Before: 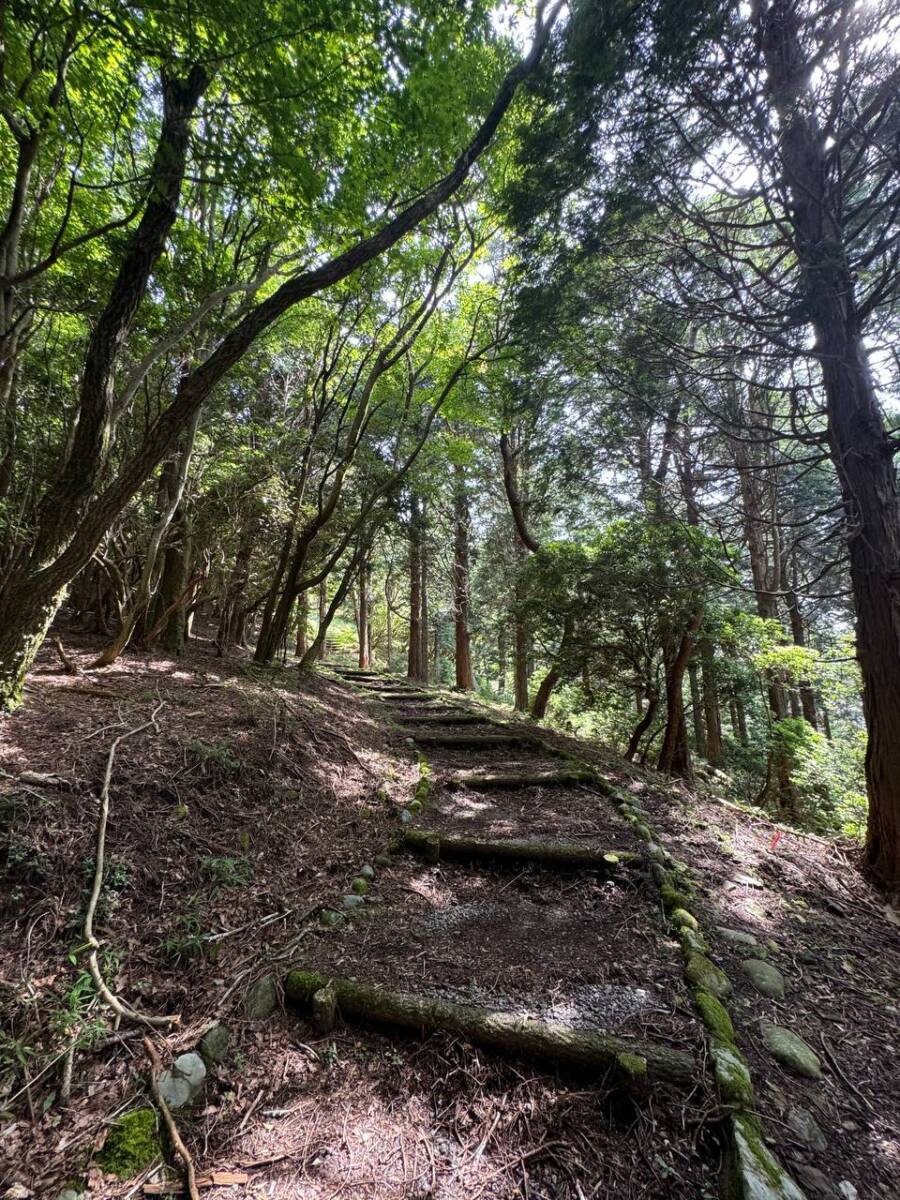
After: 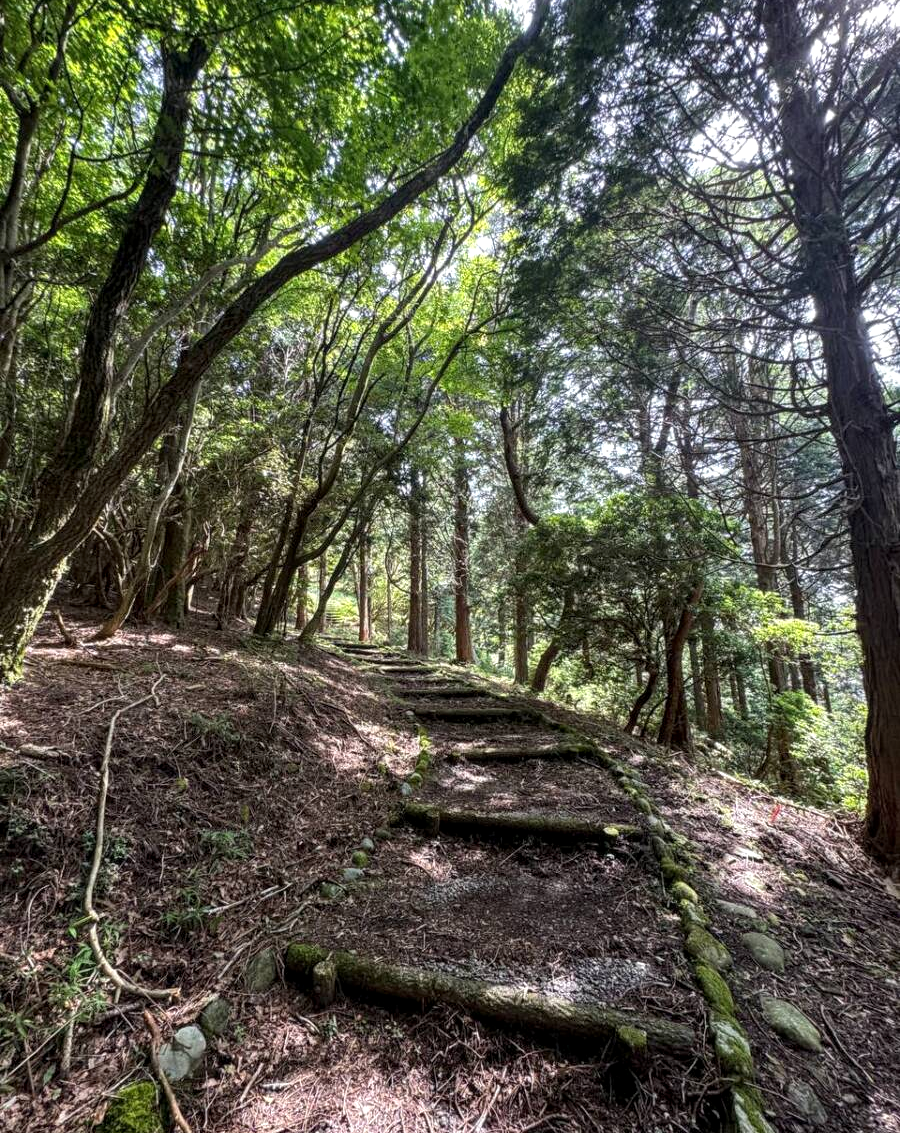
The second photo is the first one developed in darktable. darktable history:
local contrast: on, module defaults
exposure: exposure 0.19 EV, compensate exposure bias true, compensate highlight preservation false
crop and rotate: top 2.31%, bottom 3.203%
